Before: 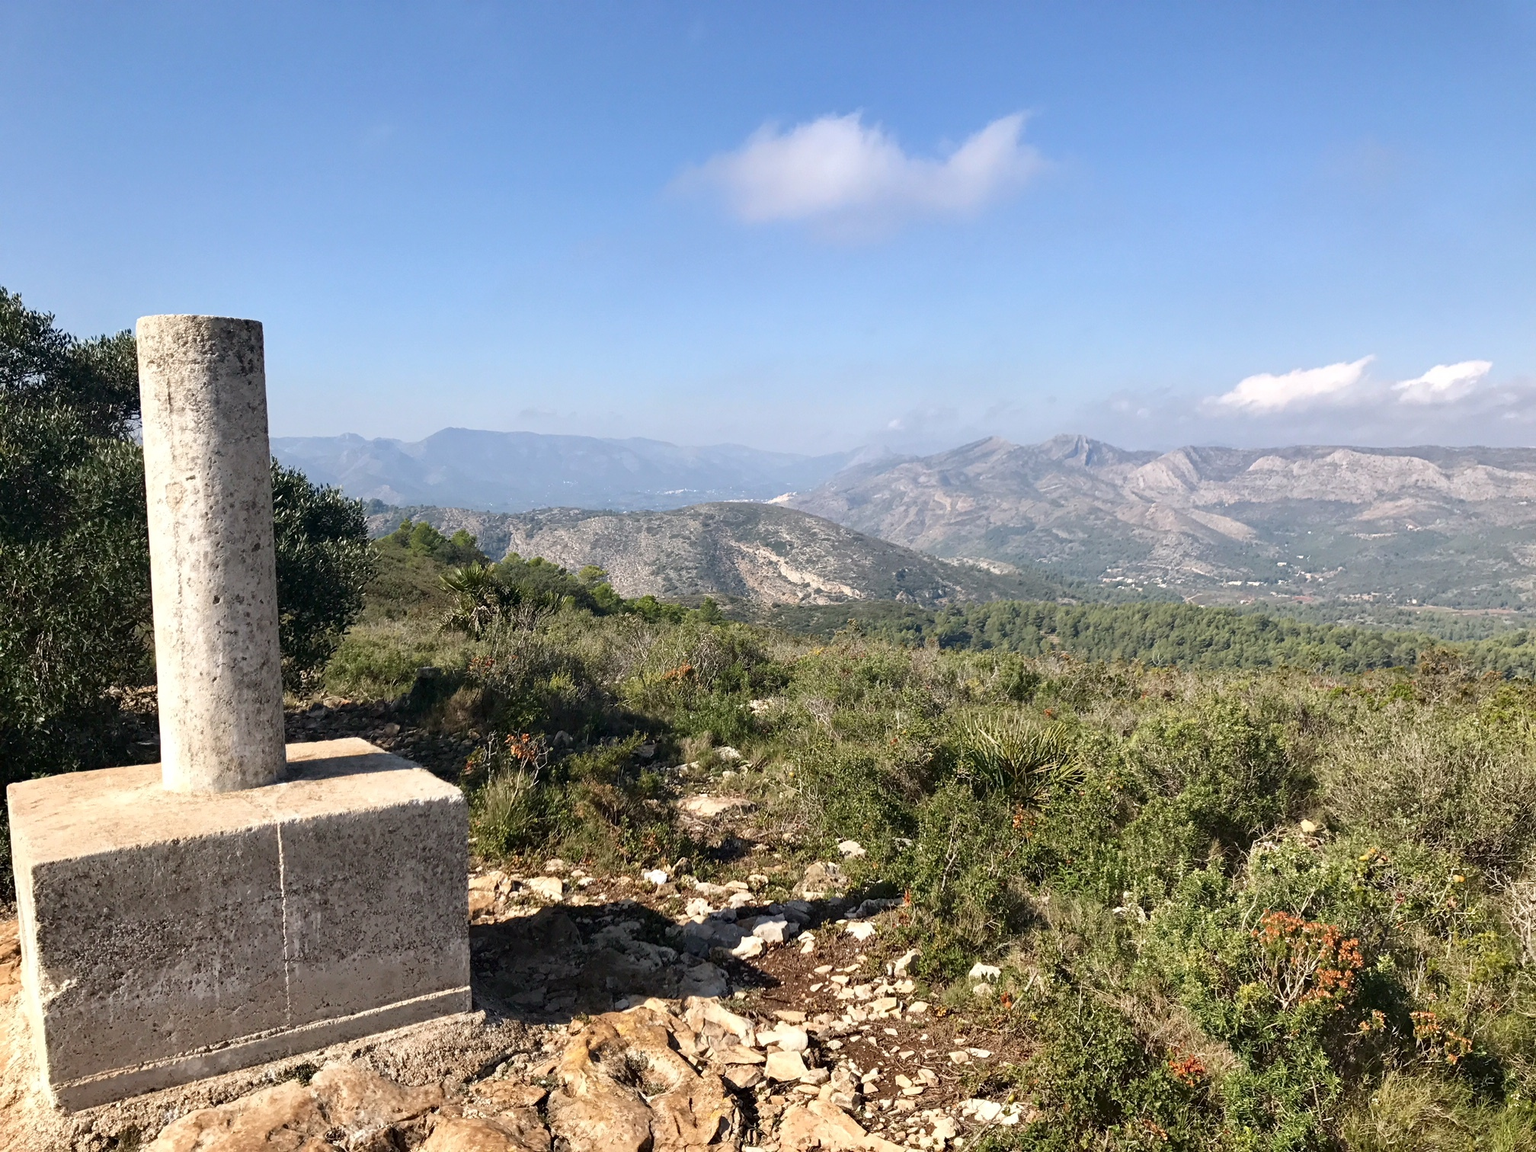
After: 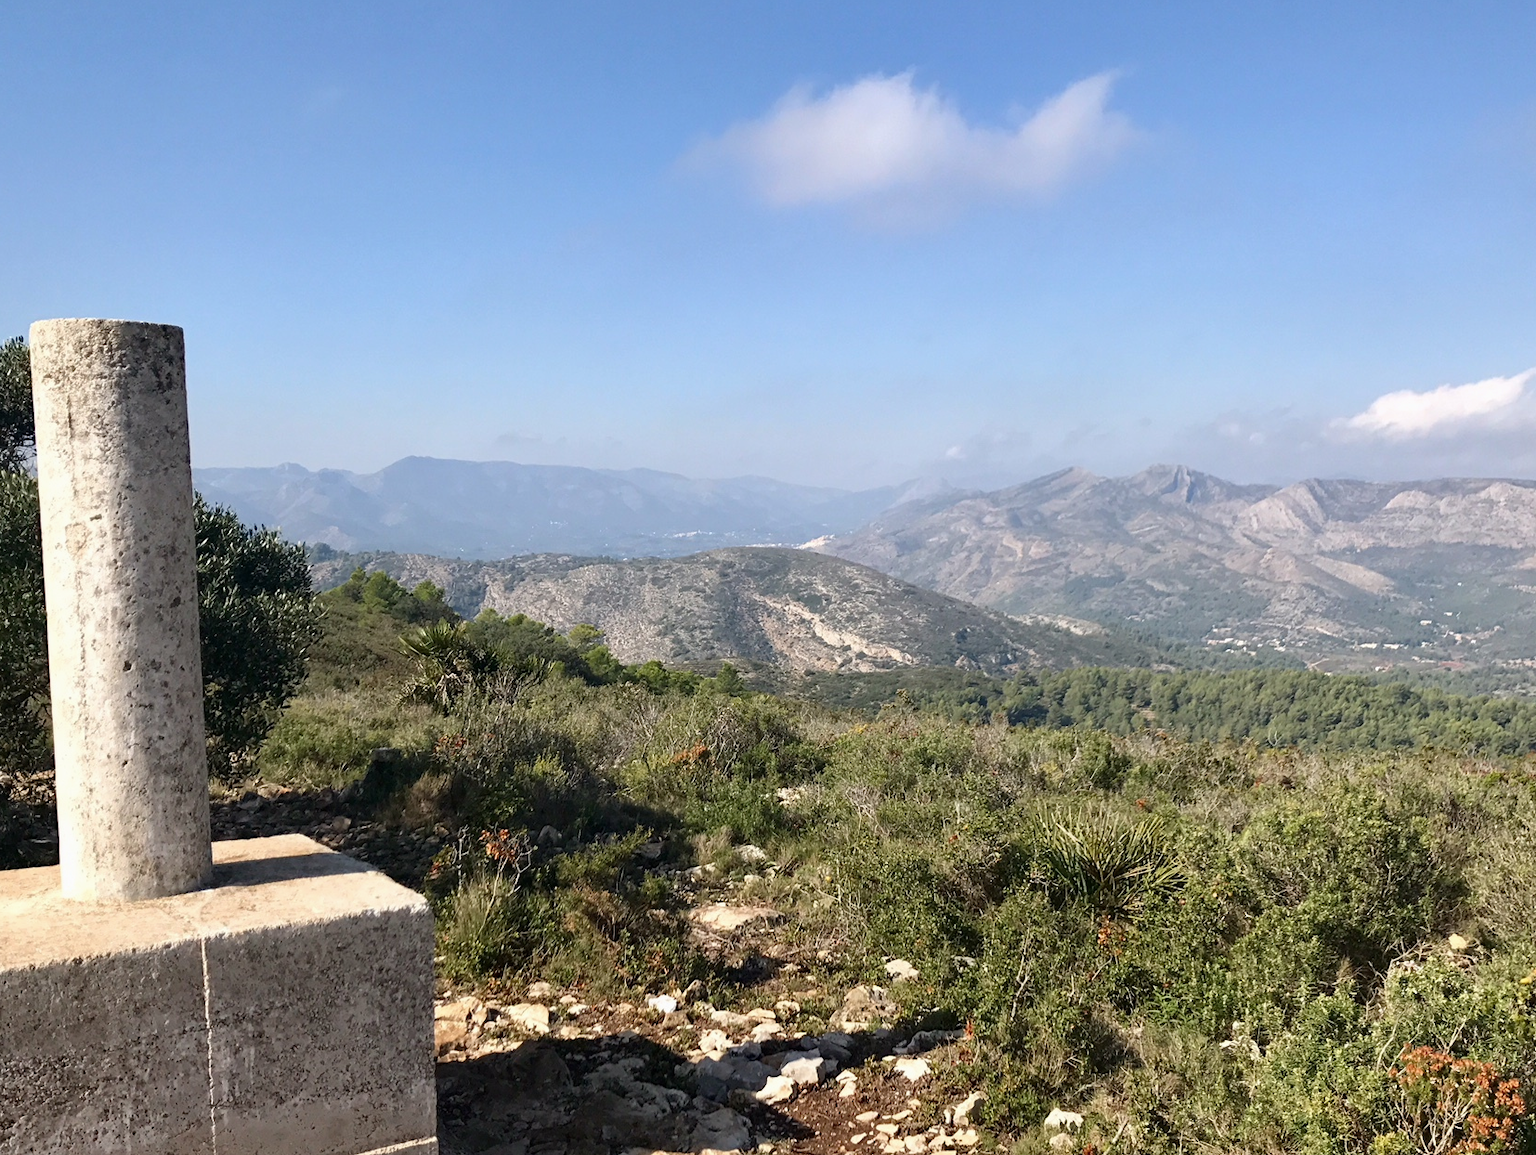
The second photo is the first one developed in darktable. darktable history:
crop and rotate: left 7.321%, top 4.674%, right 10.586%, bottom 13.042%
exposure: exposure -0.045 EV, compensate highlight preservation false
